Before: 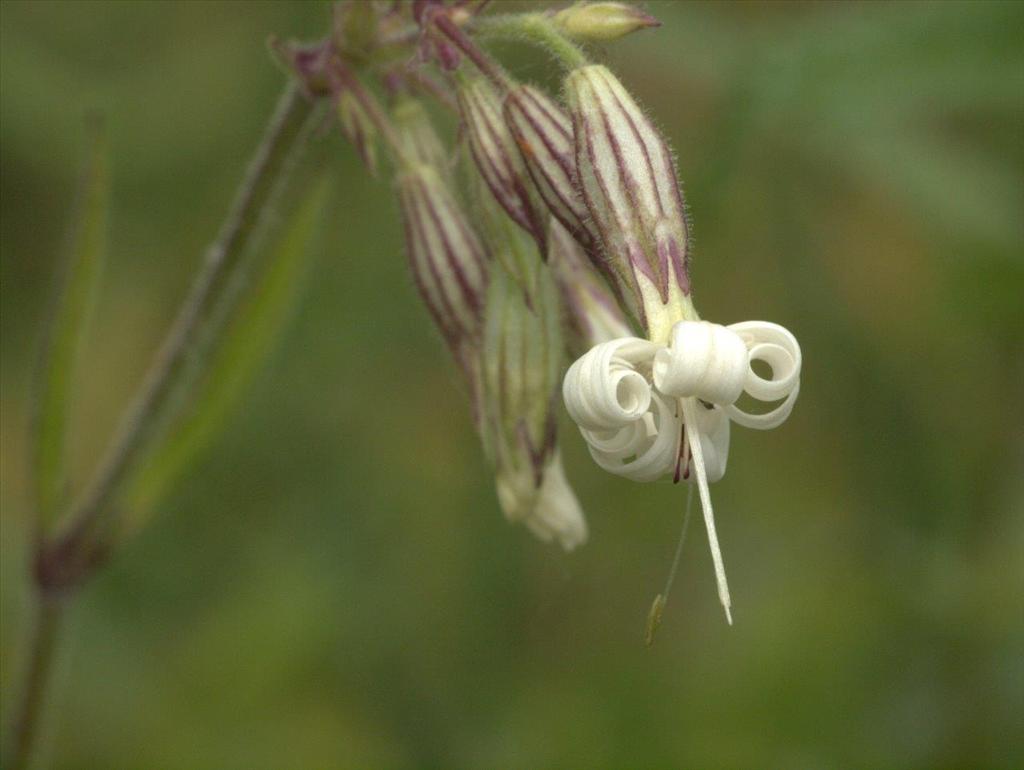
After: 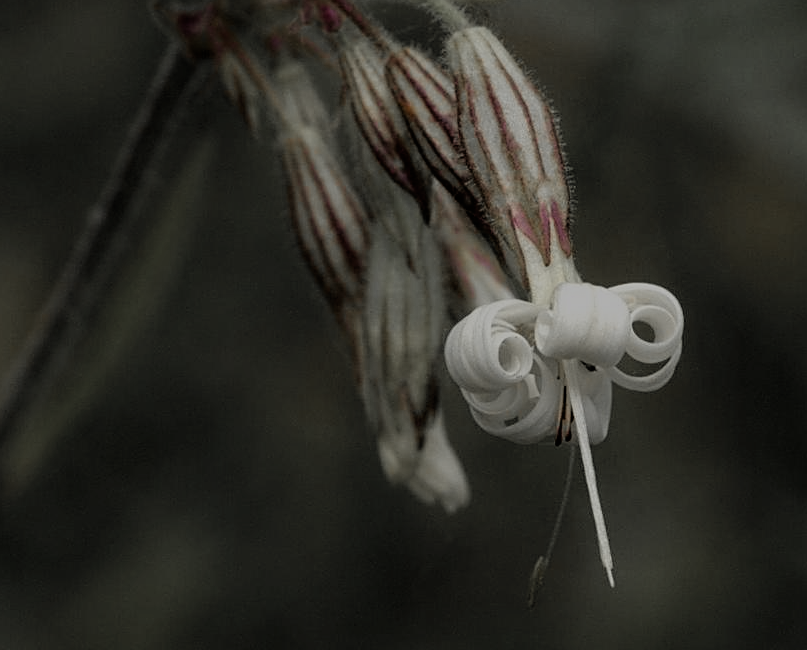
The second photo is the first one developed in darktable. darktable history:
filmic rgb: black relative exposure -5.08 EV, white relative exposure 3.99 EV, hardness 2.91, contrast 1.3
crop: left 11.55%, top 4.979%, right 9.567%, bottom 10.603%
color zones: curves: ch1 [(0, 0.638) (0.193, 0.442) (0.286, 0.15) (0.429, 0.14) (0.571, 0.142) (0.714, 0.154) (0.857, 0.175) (1, 0.638)]
sharpen: on, module defaults
tone equalizer: -8 EV -1.98 EV, -7 EV -1.98 EV, -6 EV -1.99 EV, -5 EV -1.98 EV, -4 EV -1.98 EV, -3 EV -2 EV, -2 EV -1.99 EV, -1 EV -1.63 EV, +0 EV -1.98 EV
exposure: black level correction 0, exposure 0.698 EV, compensate highlight preservation false
contrast brightness saturation: saturation 0.126
